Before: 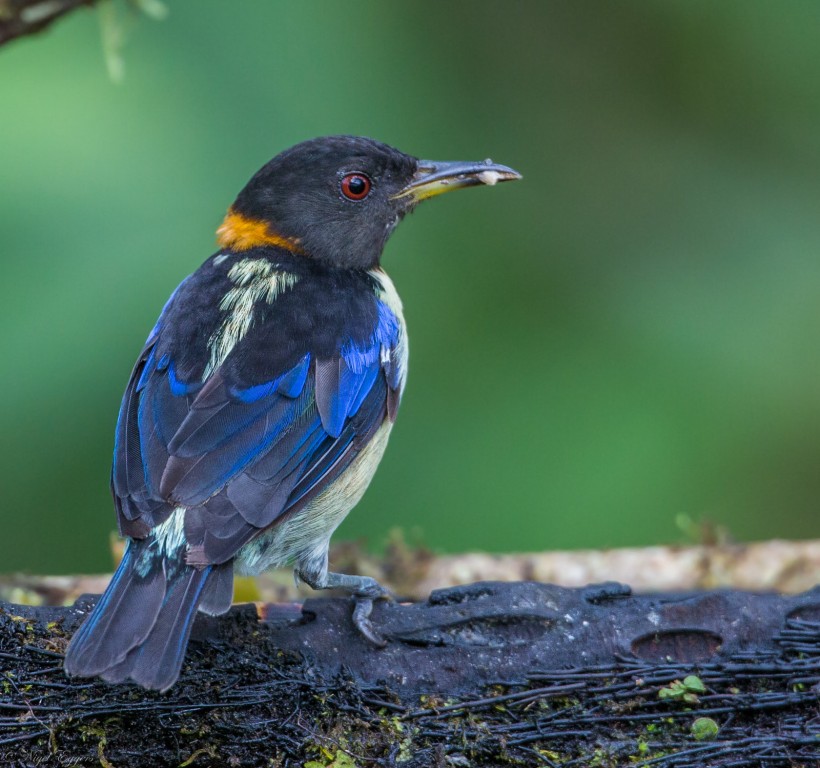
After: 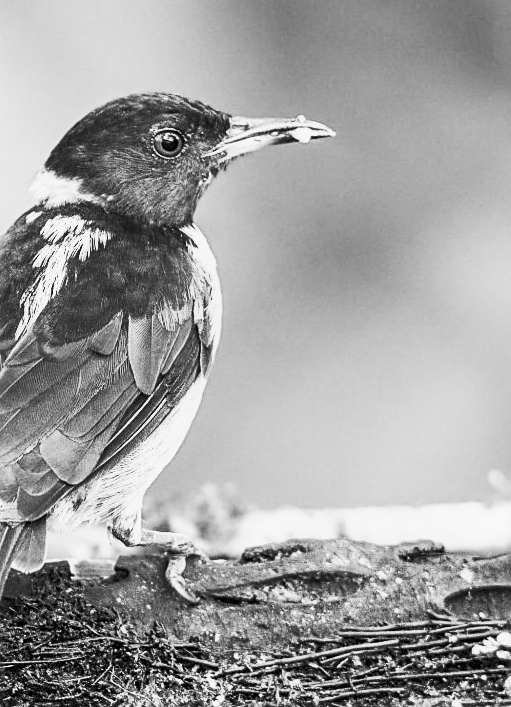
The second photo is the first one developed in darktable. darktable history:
crop and rotate: left 22.918%, top 5.629%, right 14.711%, bottom 2.247%
base curve: curves: ch0 [(0, 0) (0.026, 0.03) (0.109, 0.232) (0.351, 0.748) (0.669, 0.968) (1, 1)], preserve colors none
monochrome: a 32, b 64, size 2.3
color balance rgb: perceptual saturation grading › global saturation 30%, global vibrance 20%
sharpen: on, module defaults
shadows and highlights: low approximation 0.01, soften with gaussian
contrast brightness saturation: contrast 0.39, brightness 0.53
